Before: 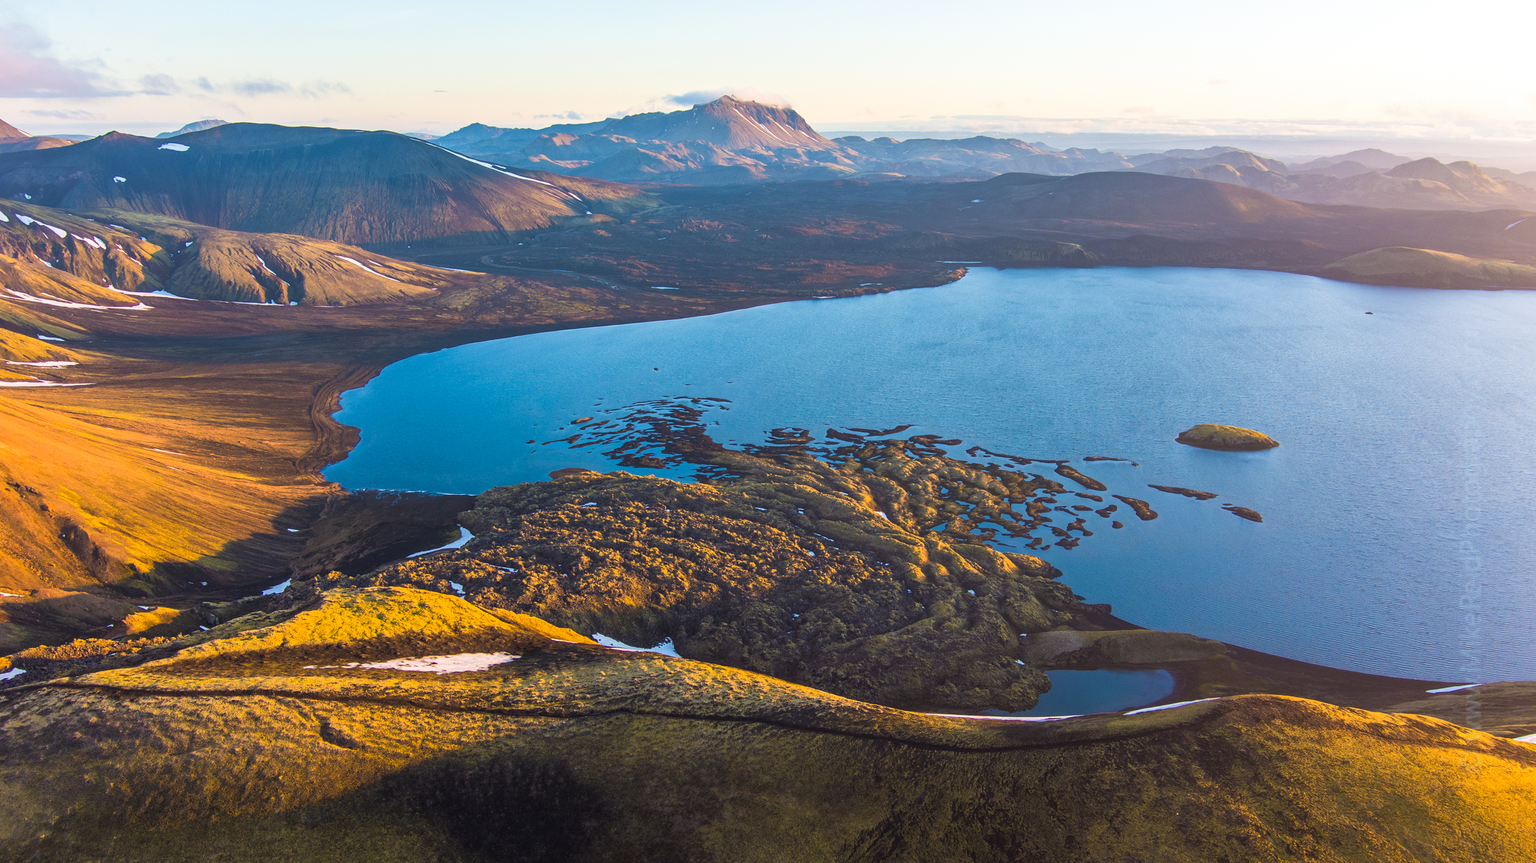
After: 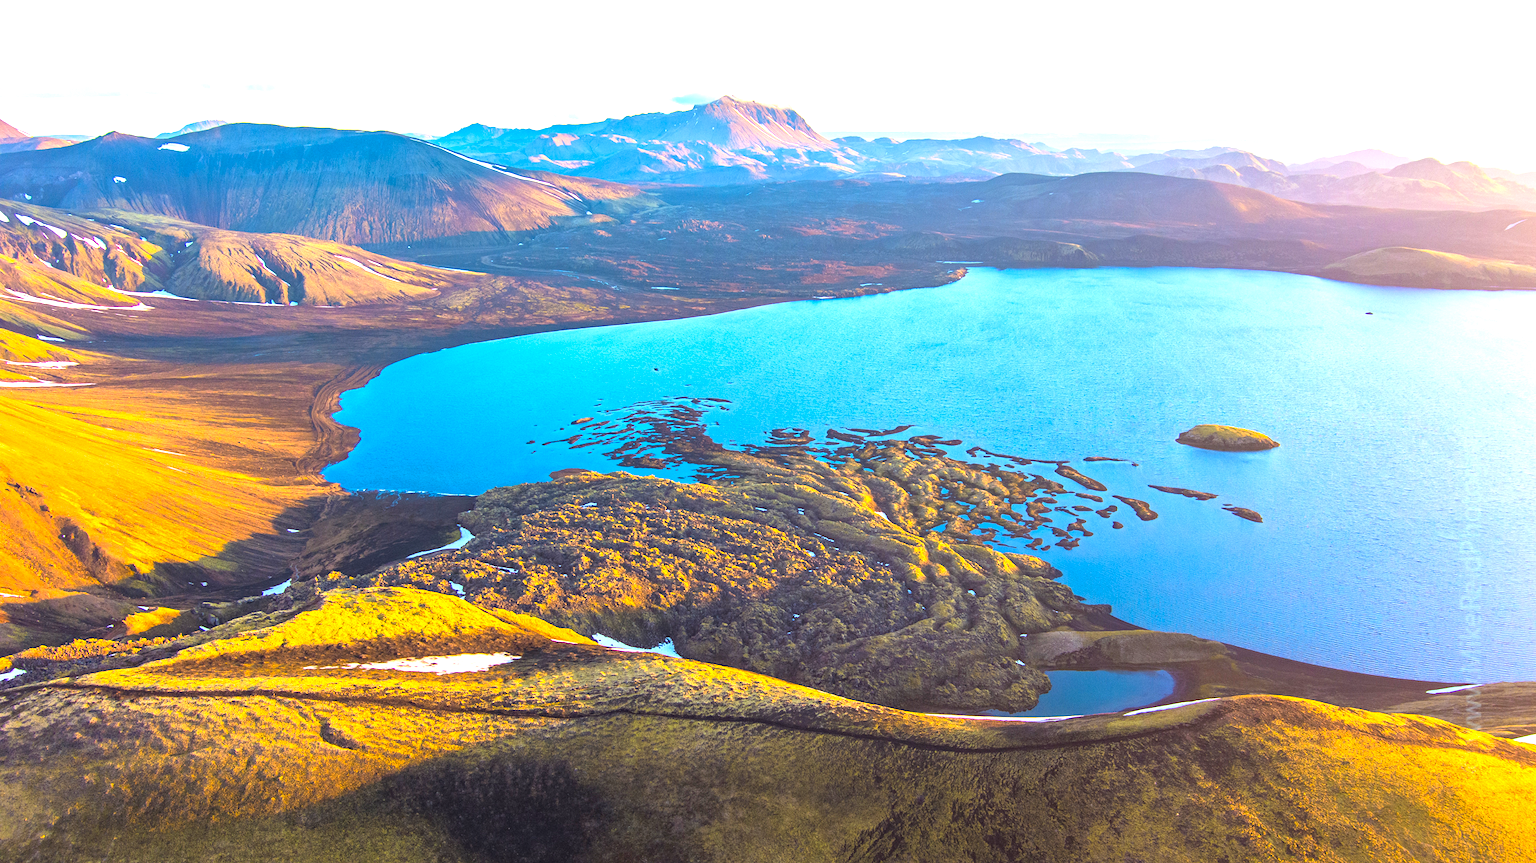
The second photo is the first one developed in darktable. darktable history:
contrast brightness saturation: contrast 0.07, brightness 0.08, saturation 0.18
exposure: black level correction 0, exposure 1.1 EV, compensate highlight preservation false
haze removal: compatibility mode true, adaptive false
